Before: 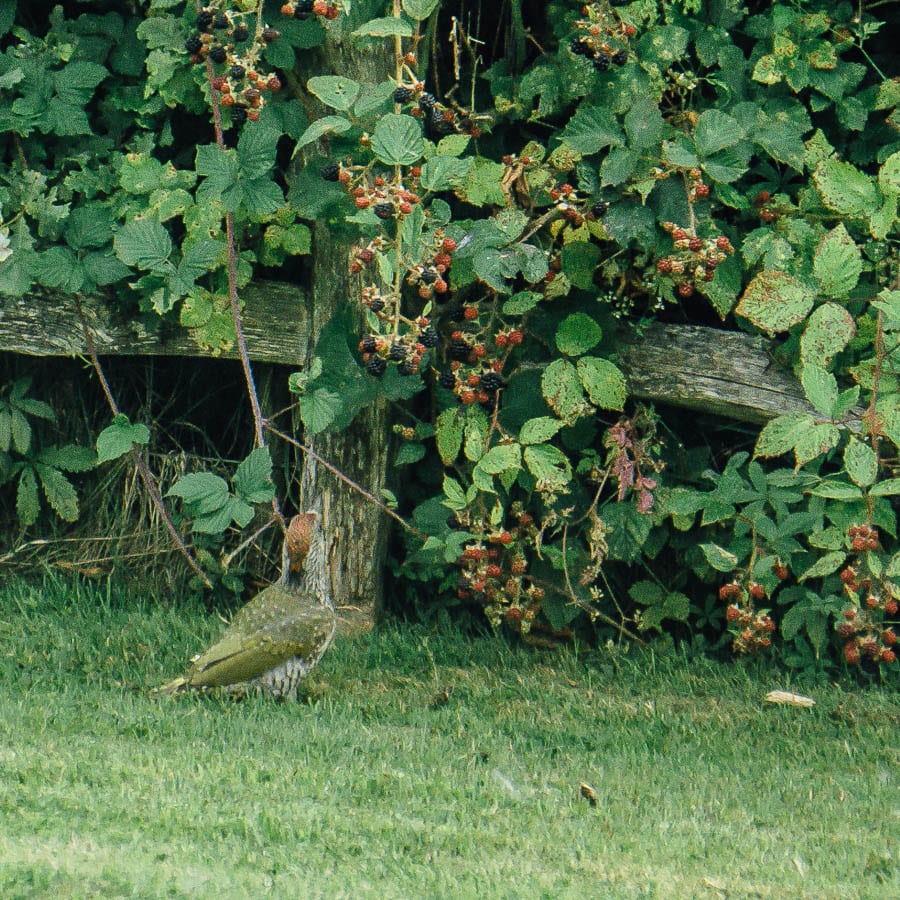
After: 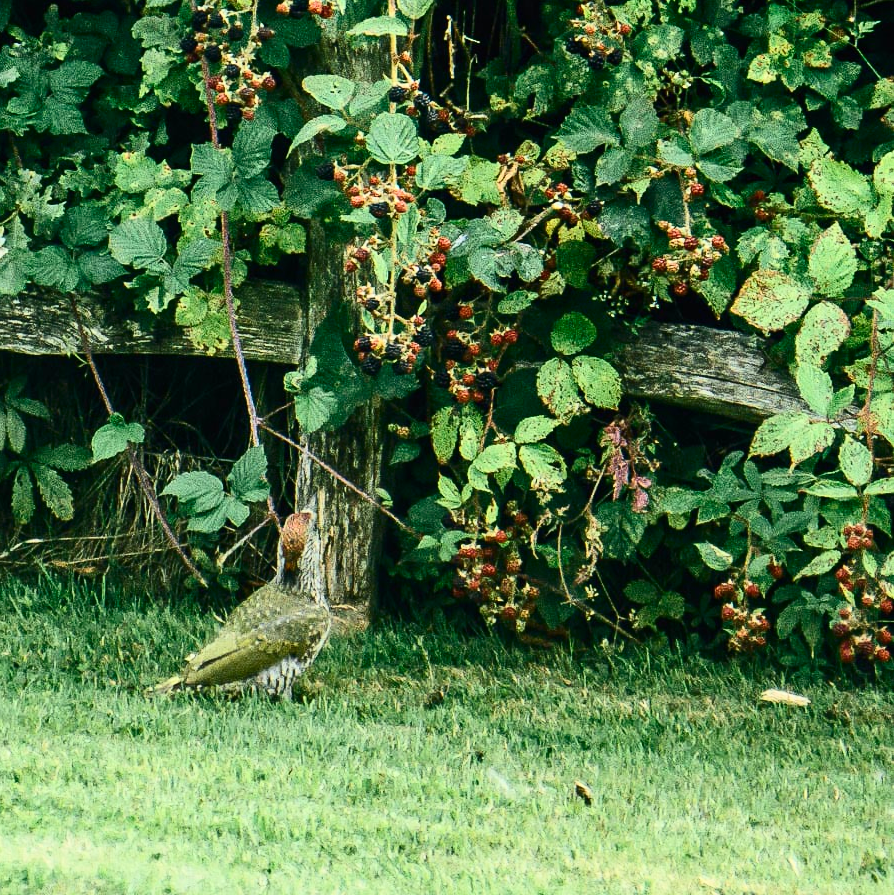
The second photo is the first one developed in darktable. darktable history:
contrast brightness saturation: contrast 0.4, brightness 0.1, saturation 0.21
crop and rotate: left 0.614%, top 0.179%, bottom 0.309%
